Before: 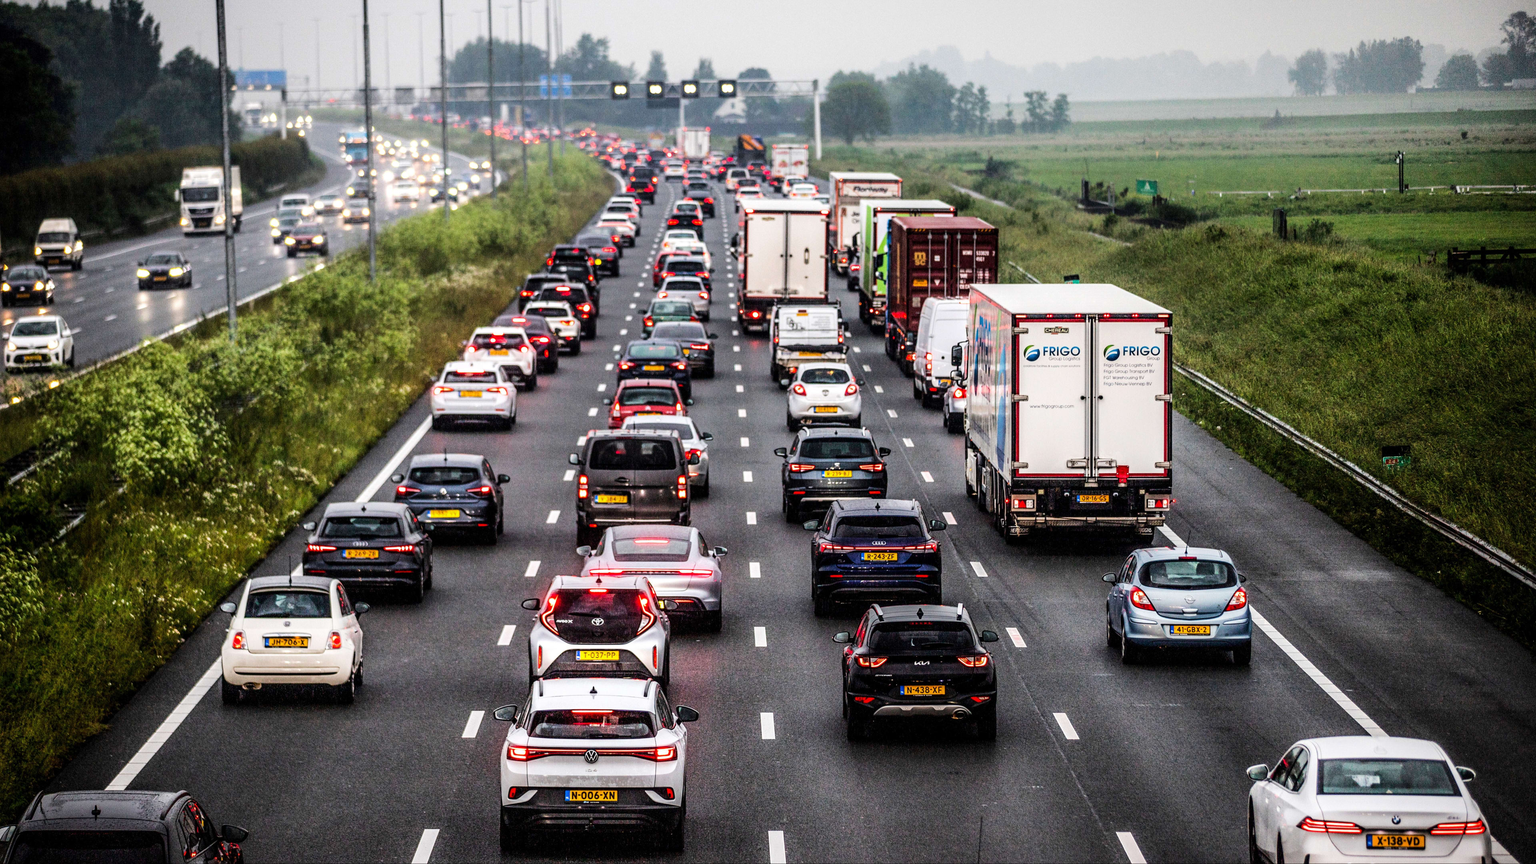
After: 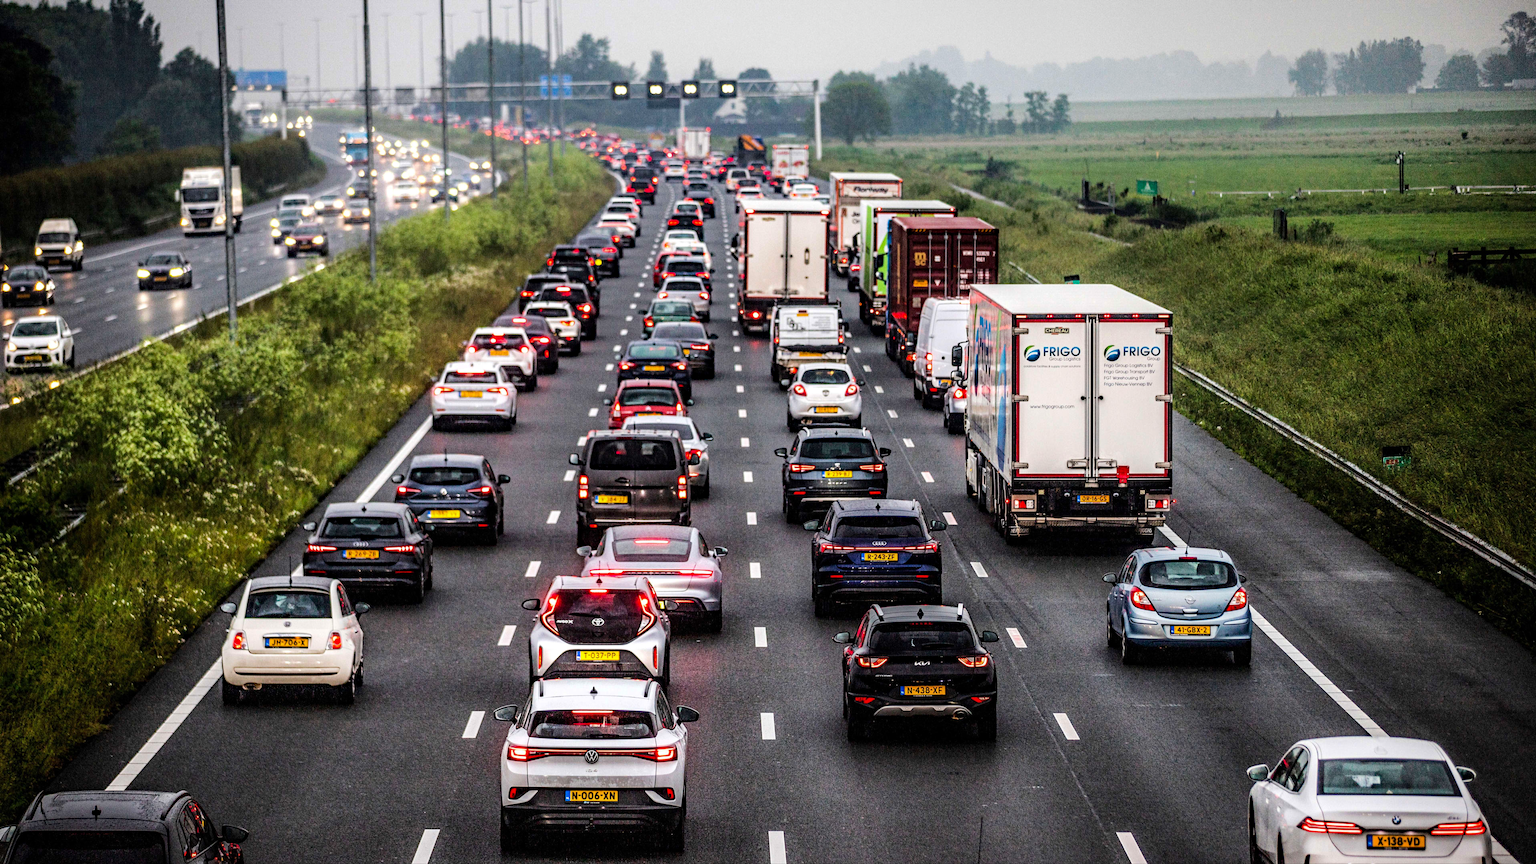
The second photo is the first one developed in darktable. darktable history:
haze removal: strength 0.29, distance 0.25, compatibility mode true, adaptive false
white balance: emerald 1
